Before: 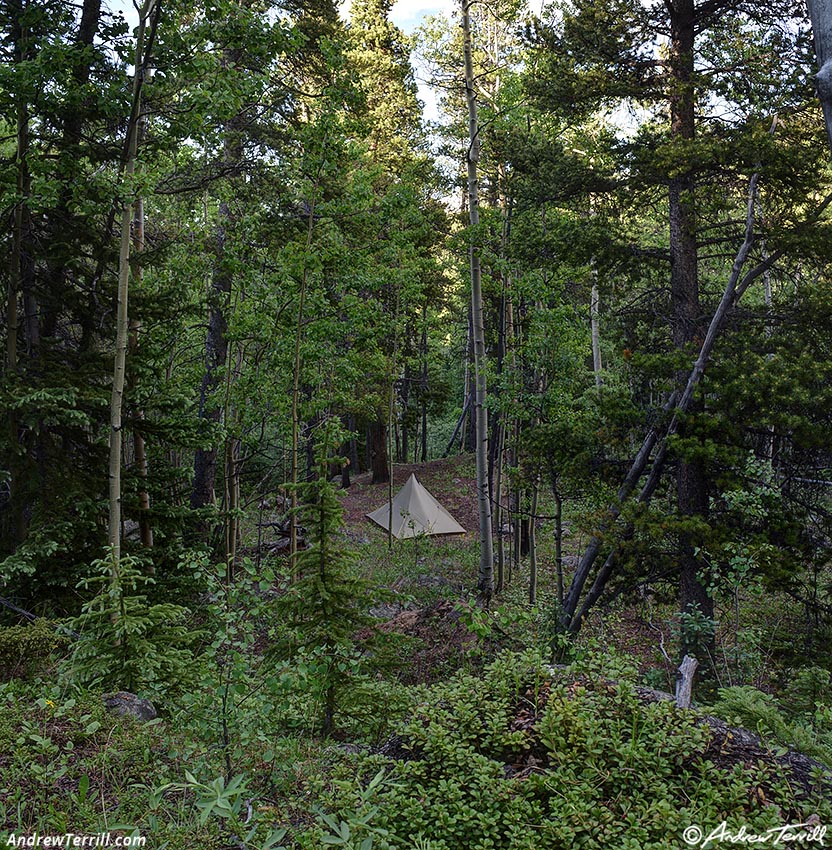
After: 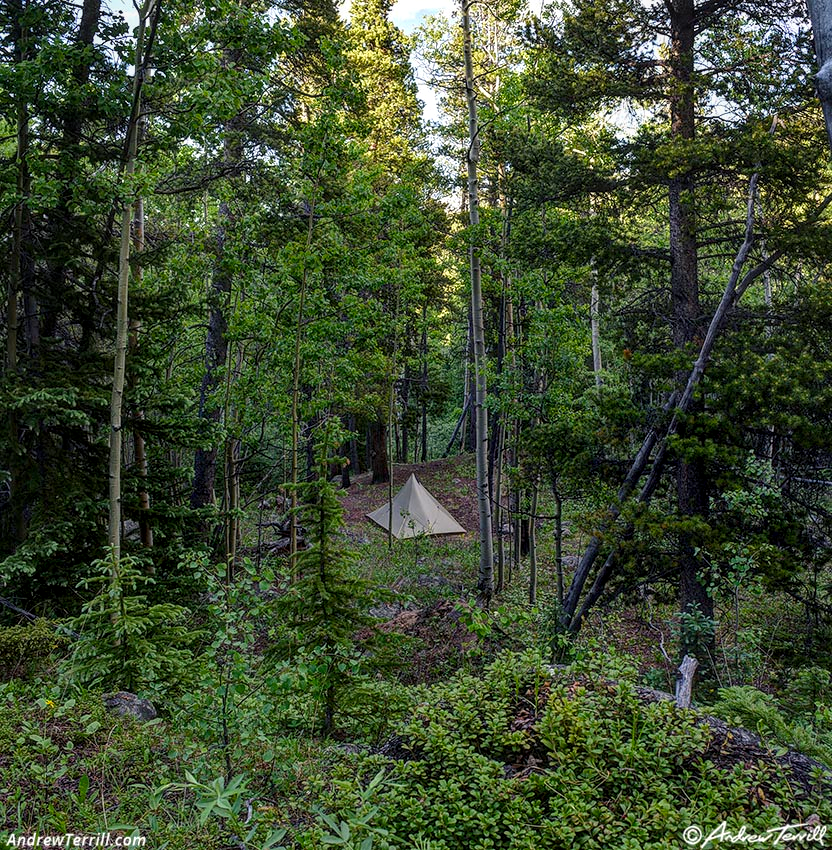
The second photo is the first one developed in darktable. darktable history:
local contrast: detail 130%
color balance rgb: shadows lift › chroma 2.003%, shadows lift › hue 248.51°, perceptual saturation grading › global saturation 30.007%
